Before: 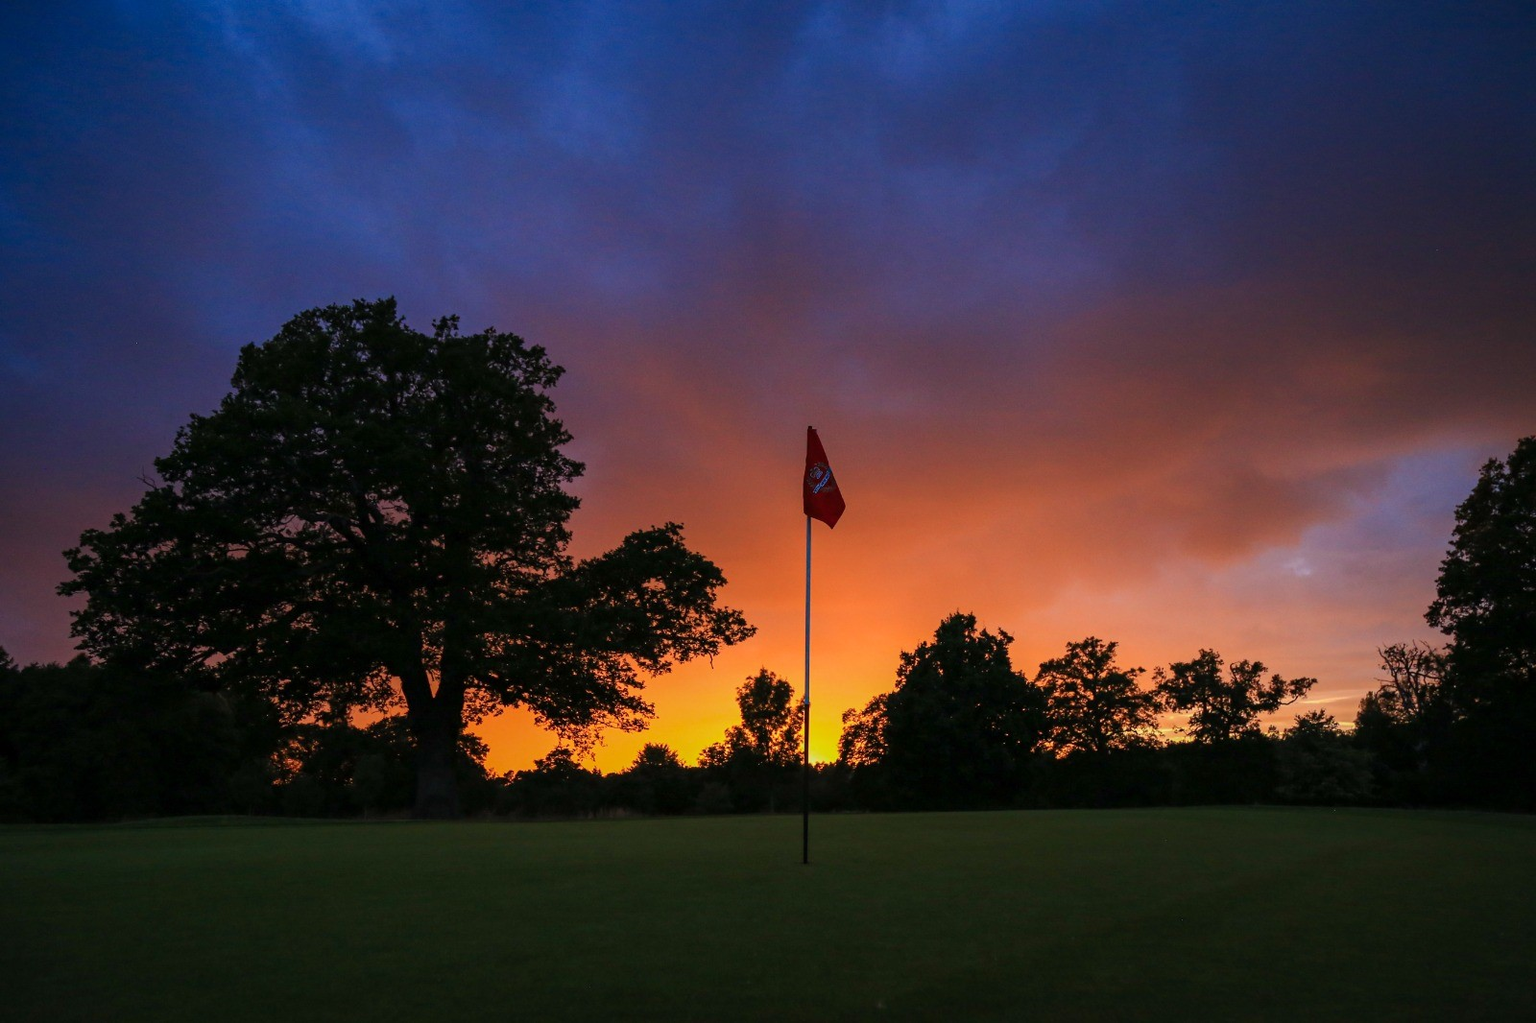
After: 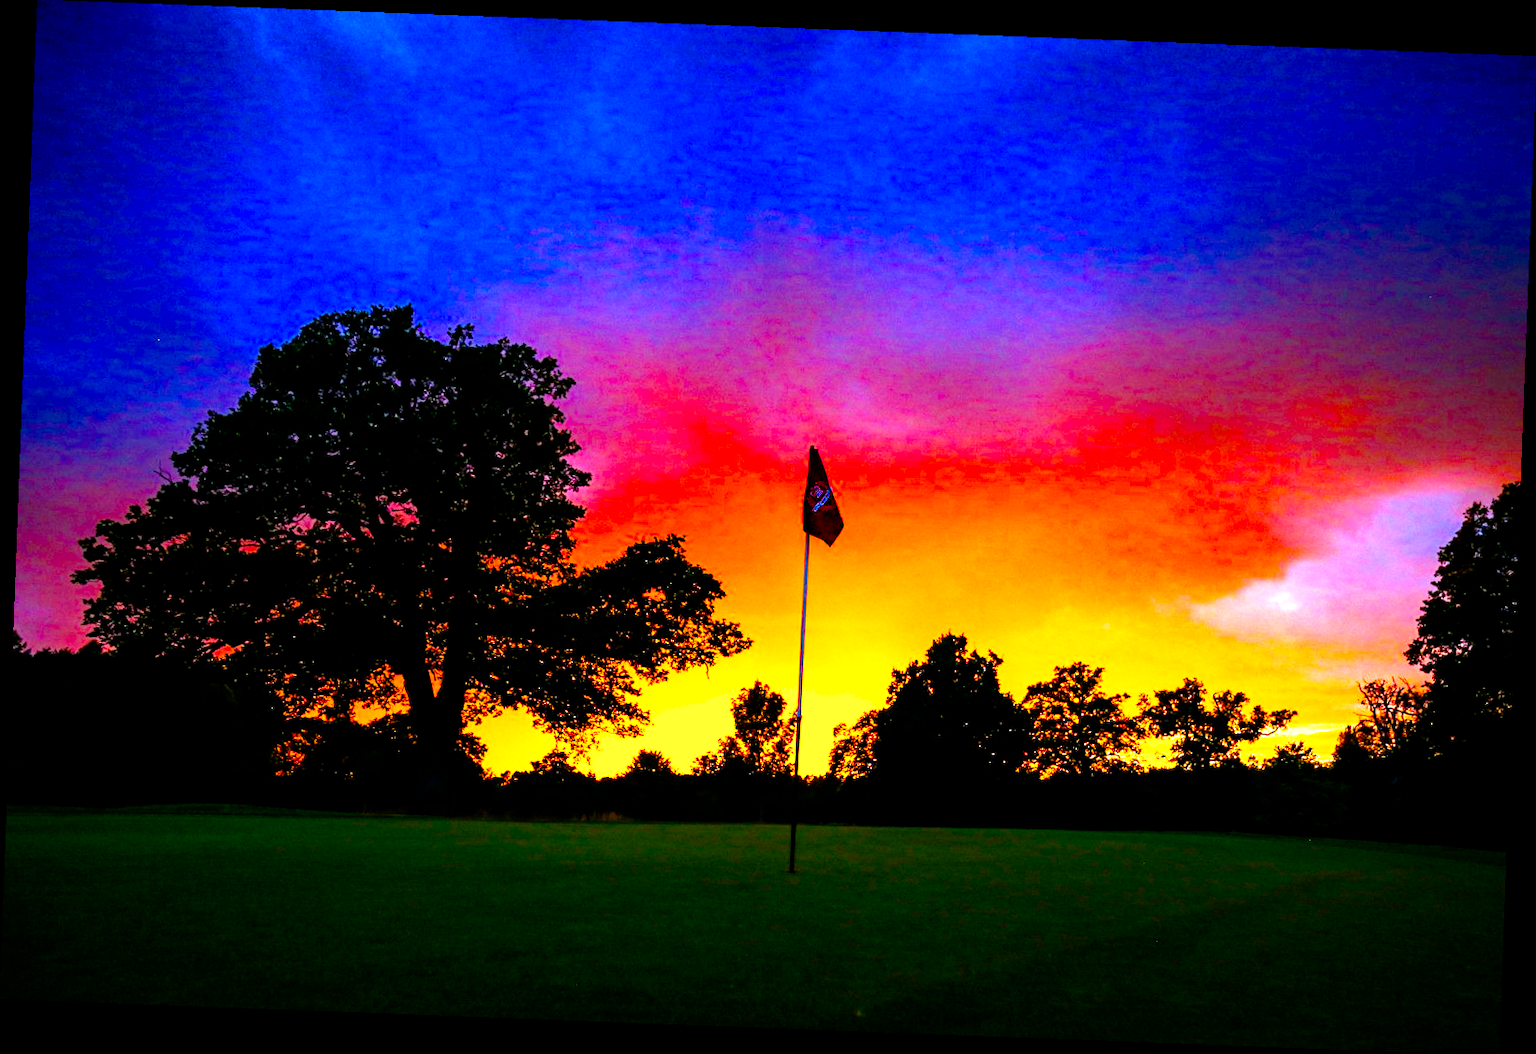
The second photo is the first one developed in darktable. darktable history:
rotate and perspective: rotation 2.17°, automatic cropping off
levels: levels [0, 0.474, 0.947]
filmic rgb: middle gray luminance 8.8%, black relative exposure -6.3 EV, white relative exposure 2.7 EV, threshold 6 EV, target black luminance 0%, hardness 4.74, latitude 73.47%, contrast 1.332, shadows ↔ highlights balance 10.13%, add noise in highlights 0, preserve chrominance no, color science v3 (2019), use custom middle-gray values true, iterations of high-quality reconstruction 0, contrast in highlights soft, enable highlight reconstruction true
color balance rgb: linear chroma grading › global chroma 20%, perceptual saturation grading › global saturation 65%, perceptual saturation grading › highlights 50%, perceptual saturation grading › shadows 30%, perceptual brilliance grading › global brilliance 12%, perceptual brilliance grading › highlights 15%, global vibrance 20%
